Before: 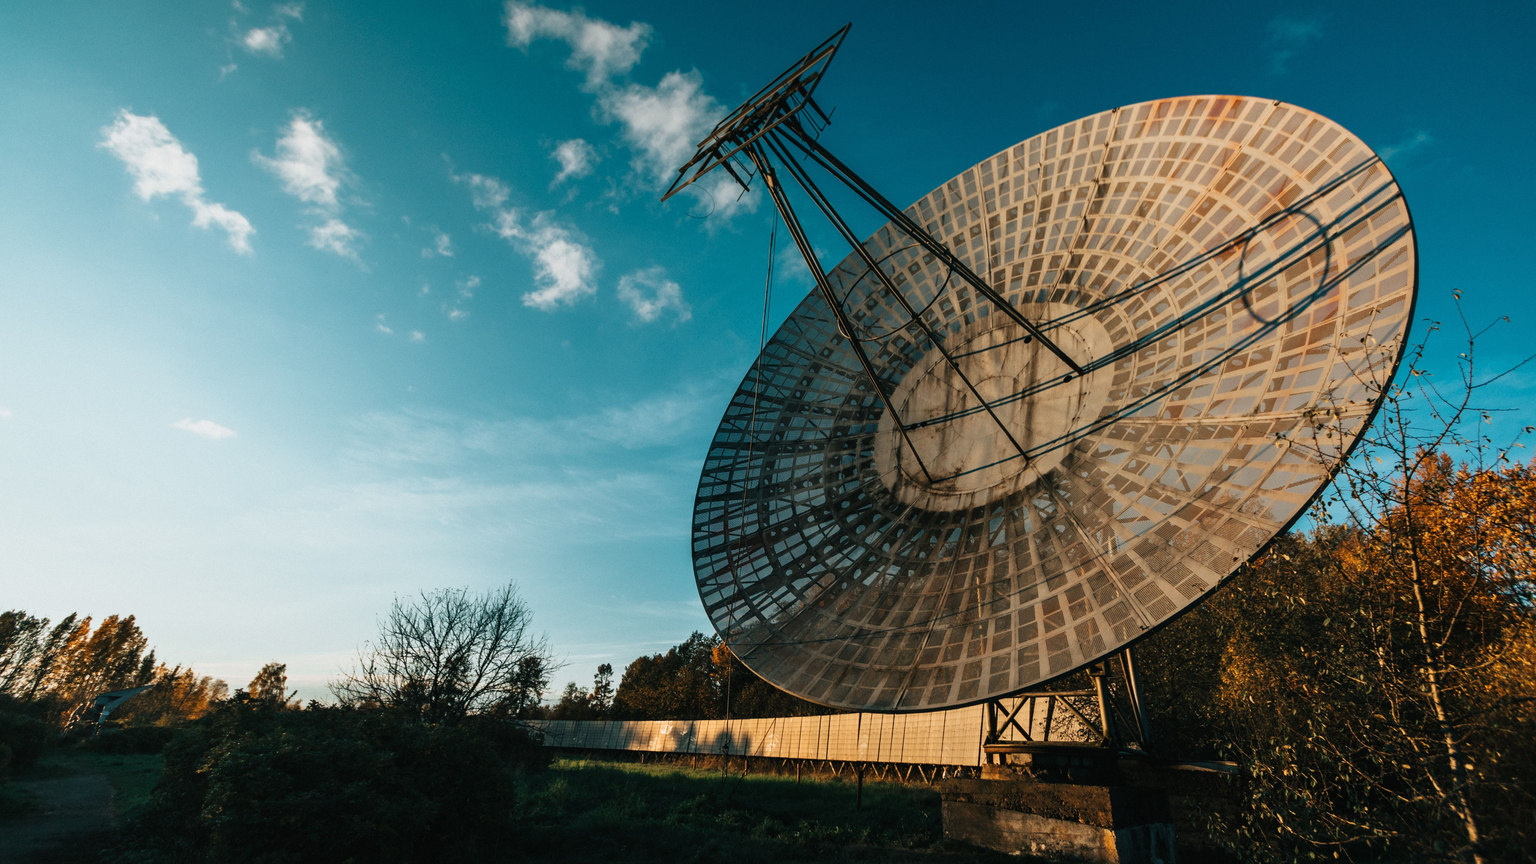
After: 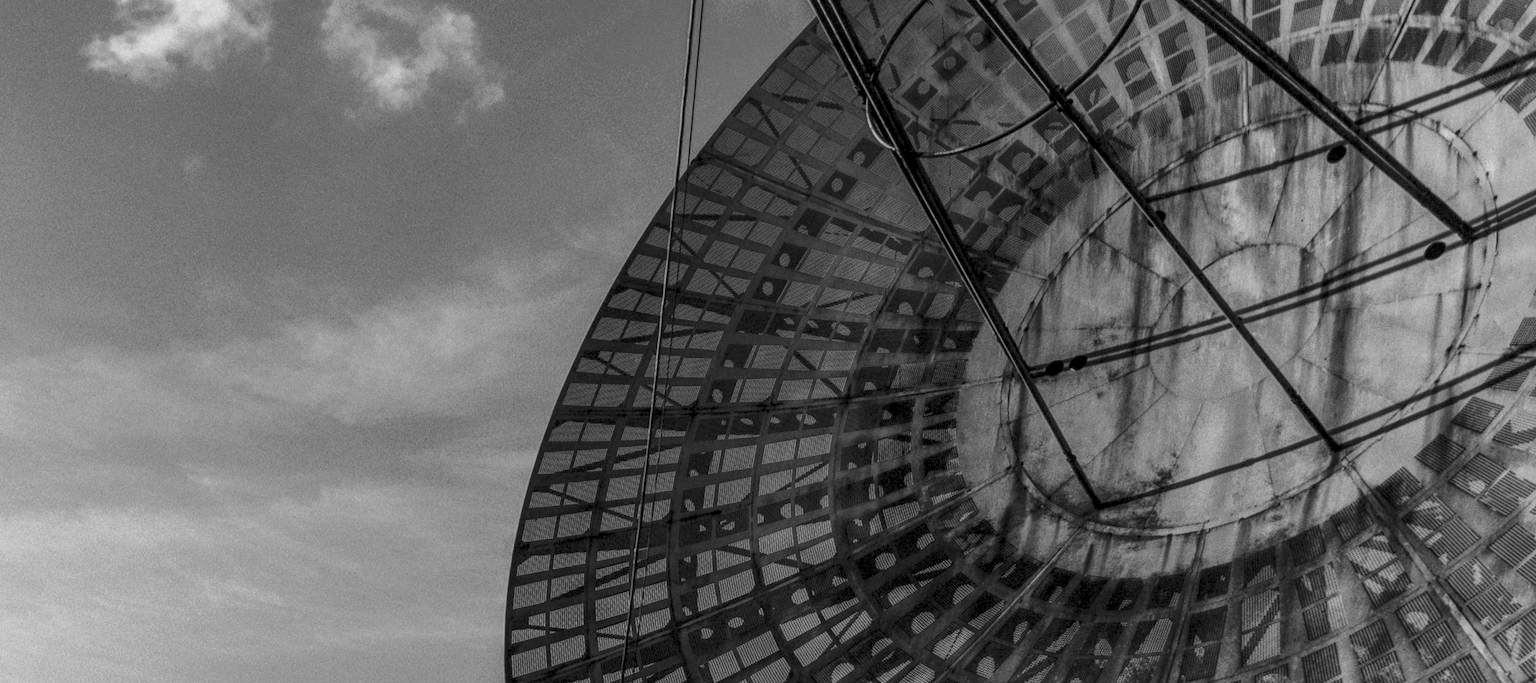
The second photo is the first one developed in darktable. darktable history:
monochrome: a 73.58, b 64.21
rgb curve: curves: ch0 [(0, 0) (0.093, 0.159) (0.241, 0.265) (0.414, 0.42) (1, 1)], compensate middle gray true, preserve colors basic power
crop: left 31.751%, top 32.172%, right 27.8%, bottom 35.83%
contrast brightness saturation: saturation -0.04
local contrast: highlights 100%, shadows 100%, detail 200%, midtone range 0.2
